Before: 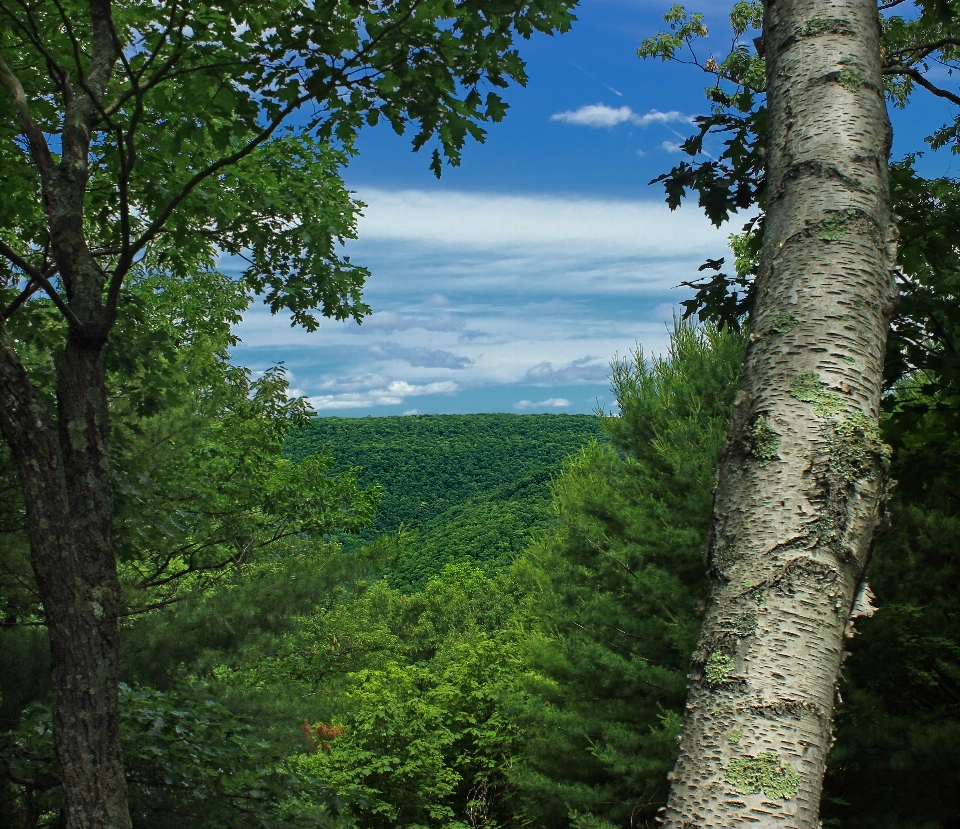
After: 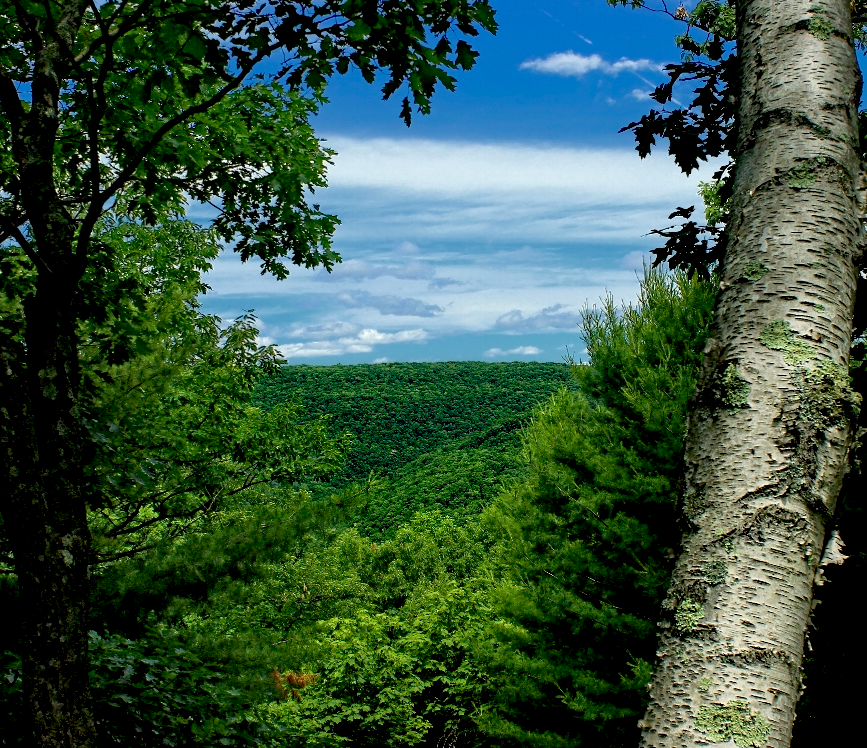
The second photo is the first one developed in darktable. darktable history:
crop: left 3.211%, top 6.358%, right 6.469%, bottom 3.342%
exposure: black level correction 0.024, exposure 0.181 EV, compensate exposure bias true, compensate highlight preservation false
color zones: curves: ch0 [(0, 0.558) (0.143, 0.559) (0.286, 0.529) (0.429, 0.505) (0.571, 0.5) (0.714, 0.5) (0.857, 0.5) (1, 0.558)]; ch1 [(0, 0.469) (0.01, 0.469) (0.12, 0.446) (0.248, 0.469) (0.5, 0.5) (0.748, 0.5) (0.99, 0.469) (1, 0.469)]
